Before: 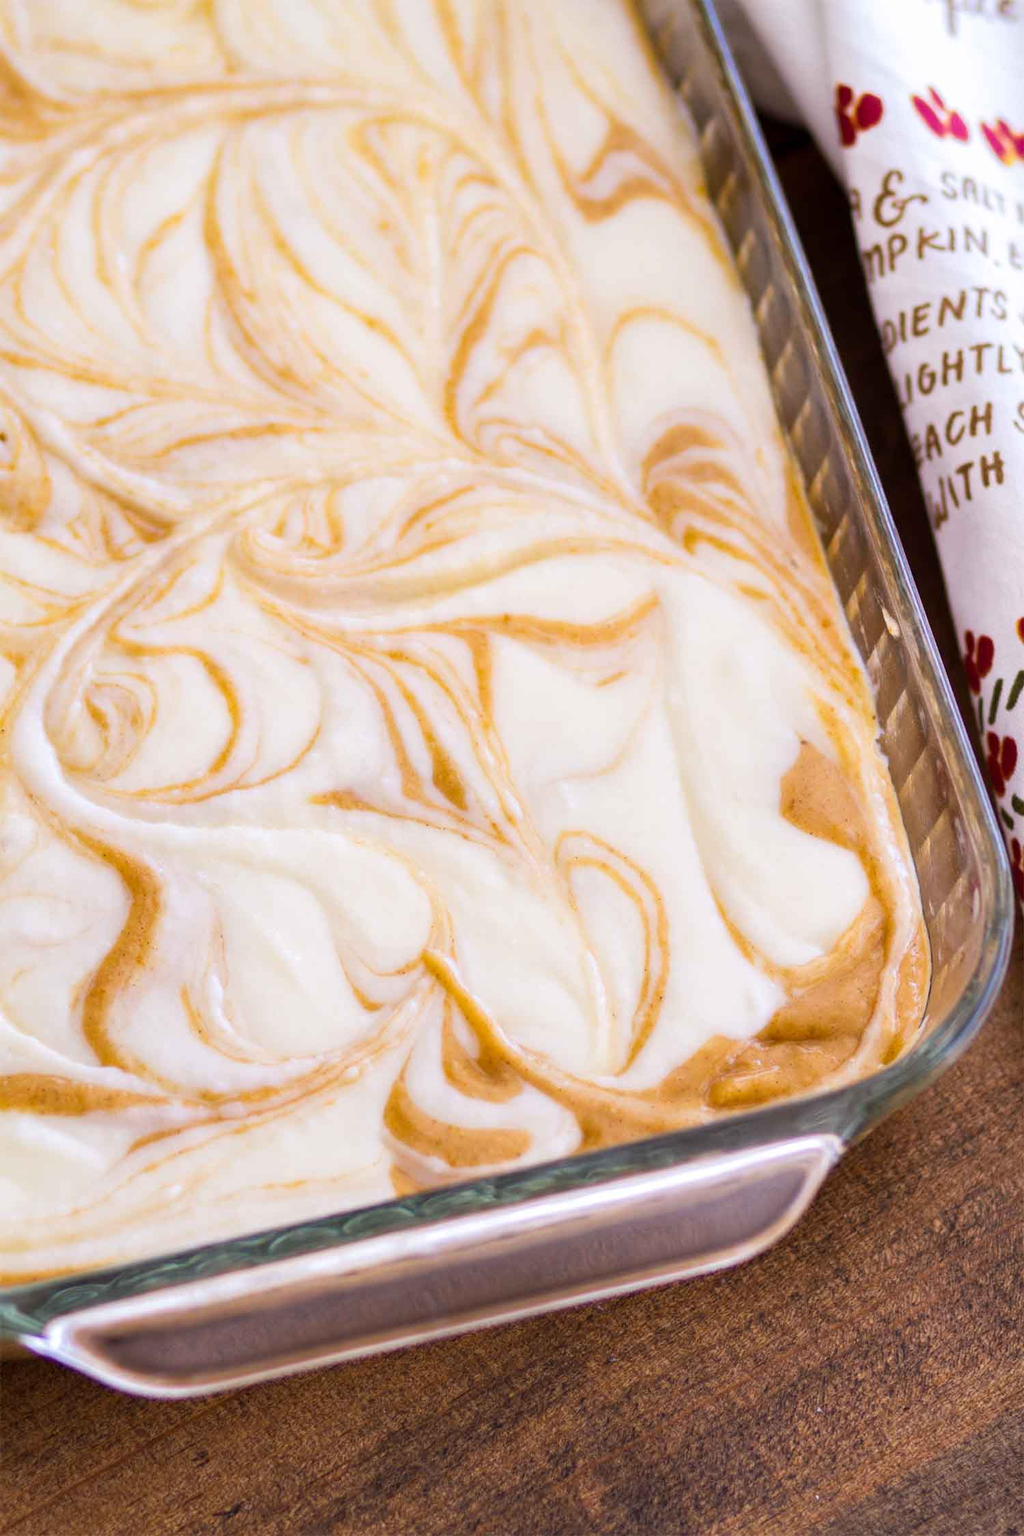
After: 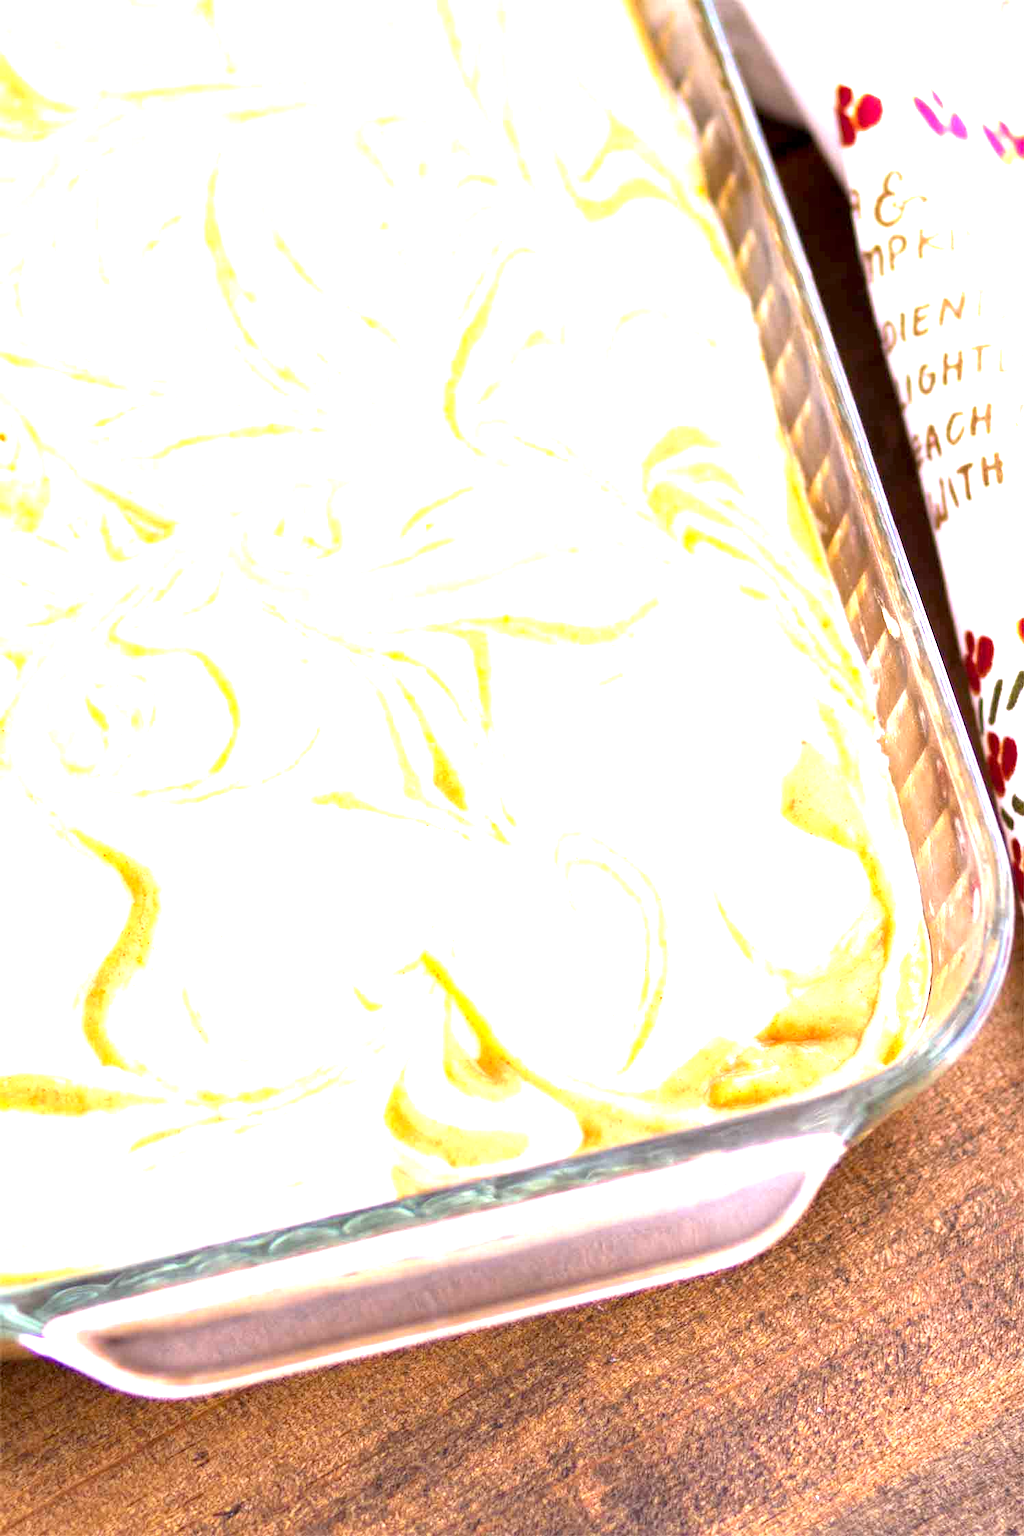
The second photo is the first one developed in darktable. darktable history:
exposure: black level correction 0.001, exposure 1.829 EV, compensate exposure bias true, compensate highlight preservation false
